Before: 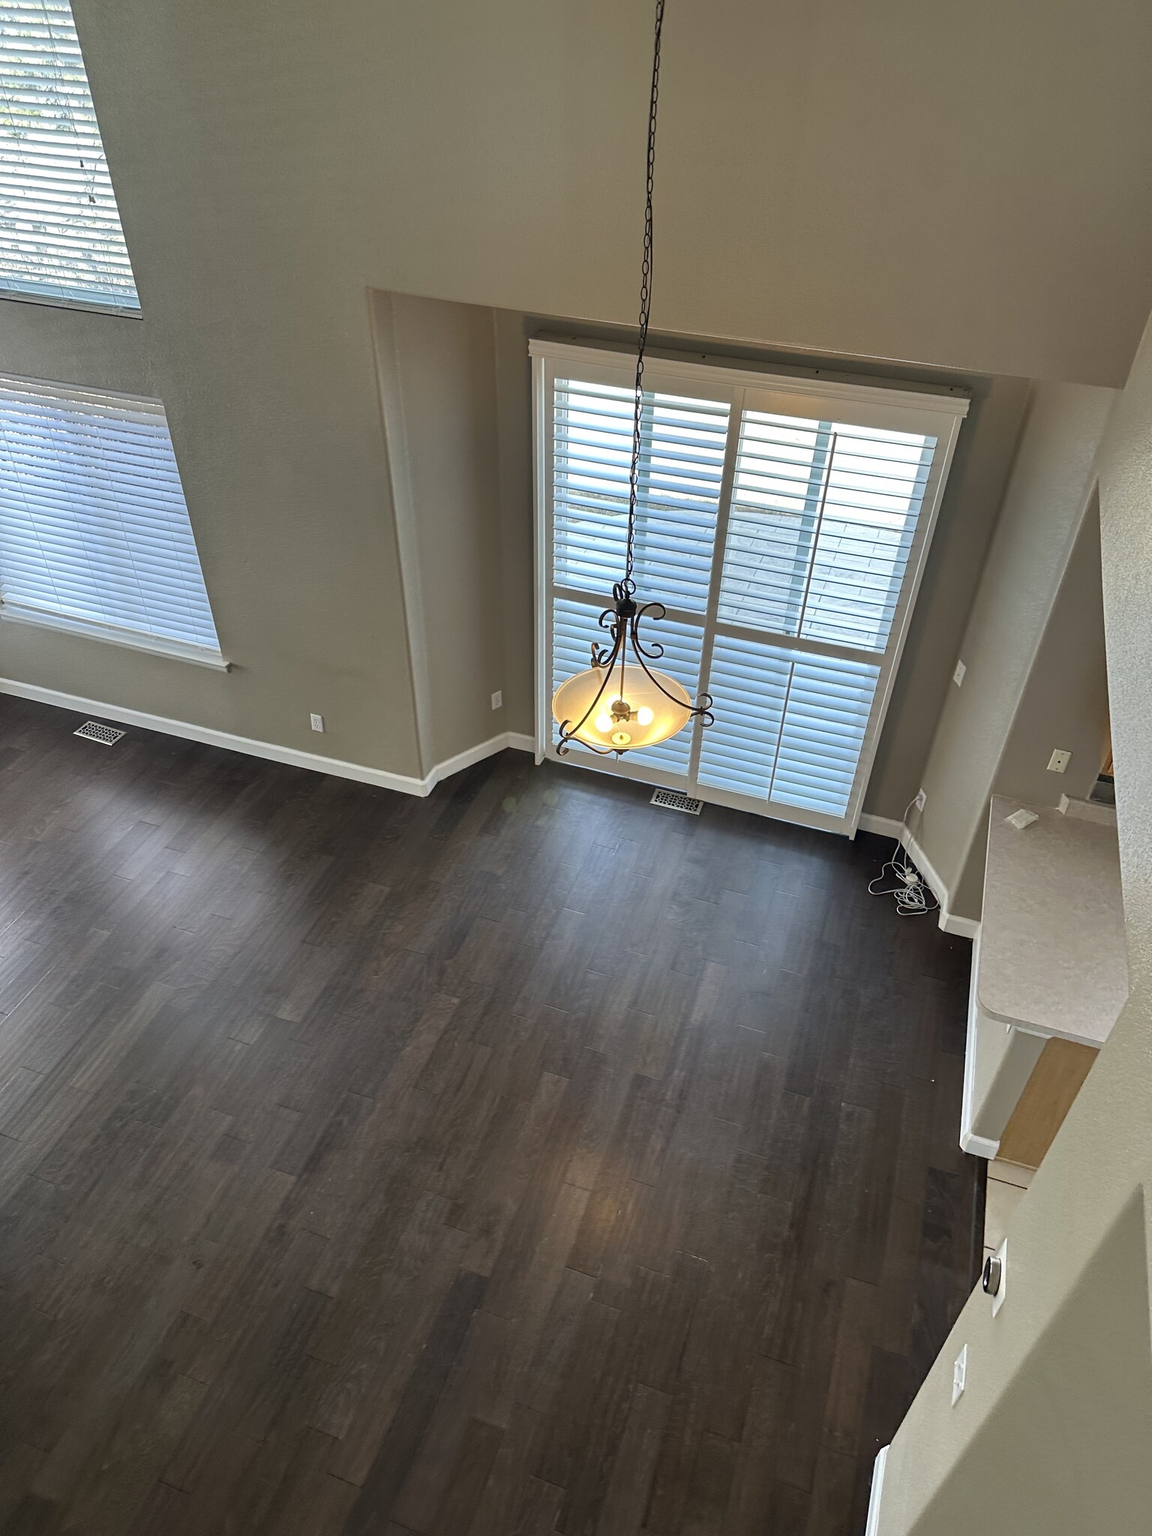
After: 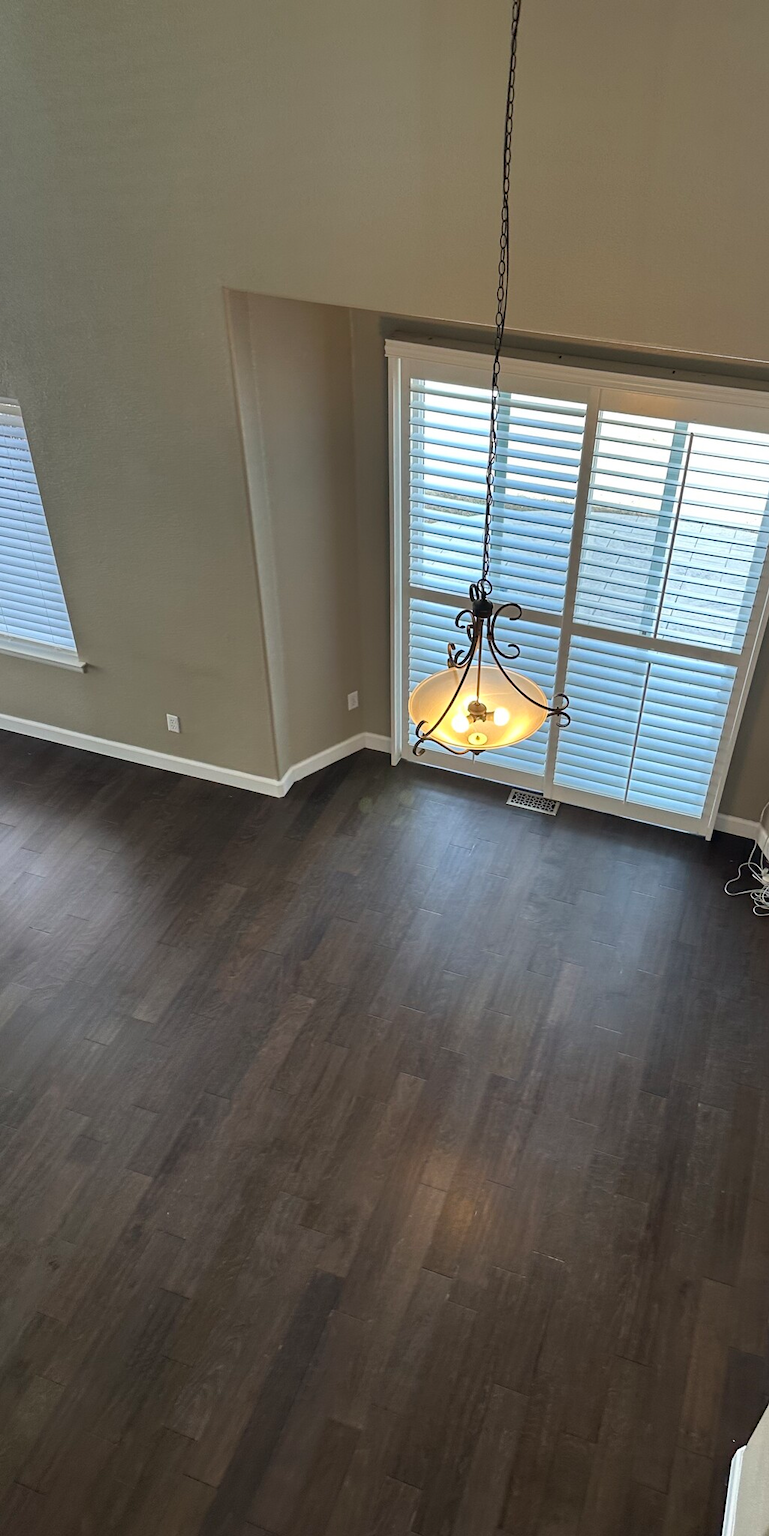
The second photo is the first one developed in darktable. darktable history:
crop and rotate: left 12.523%, right 20.731%
